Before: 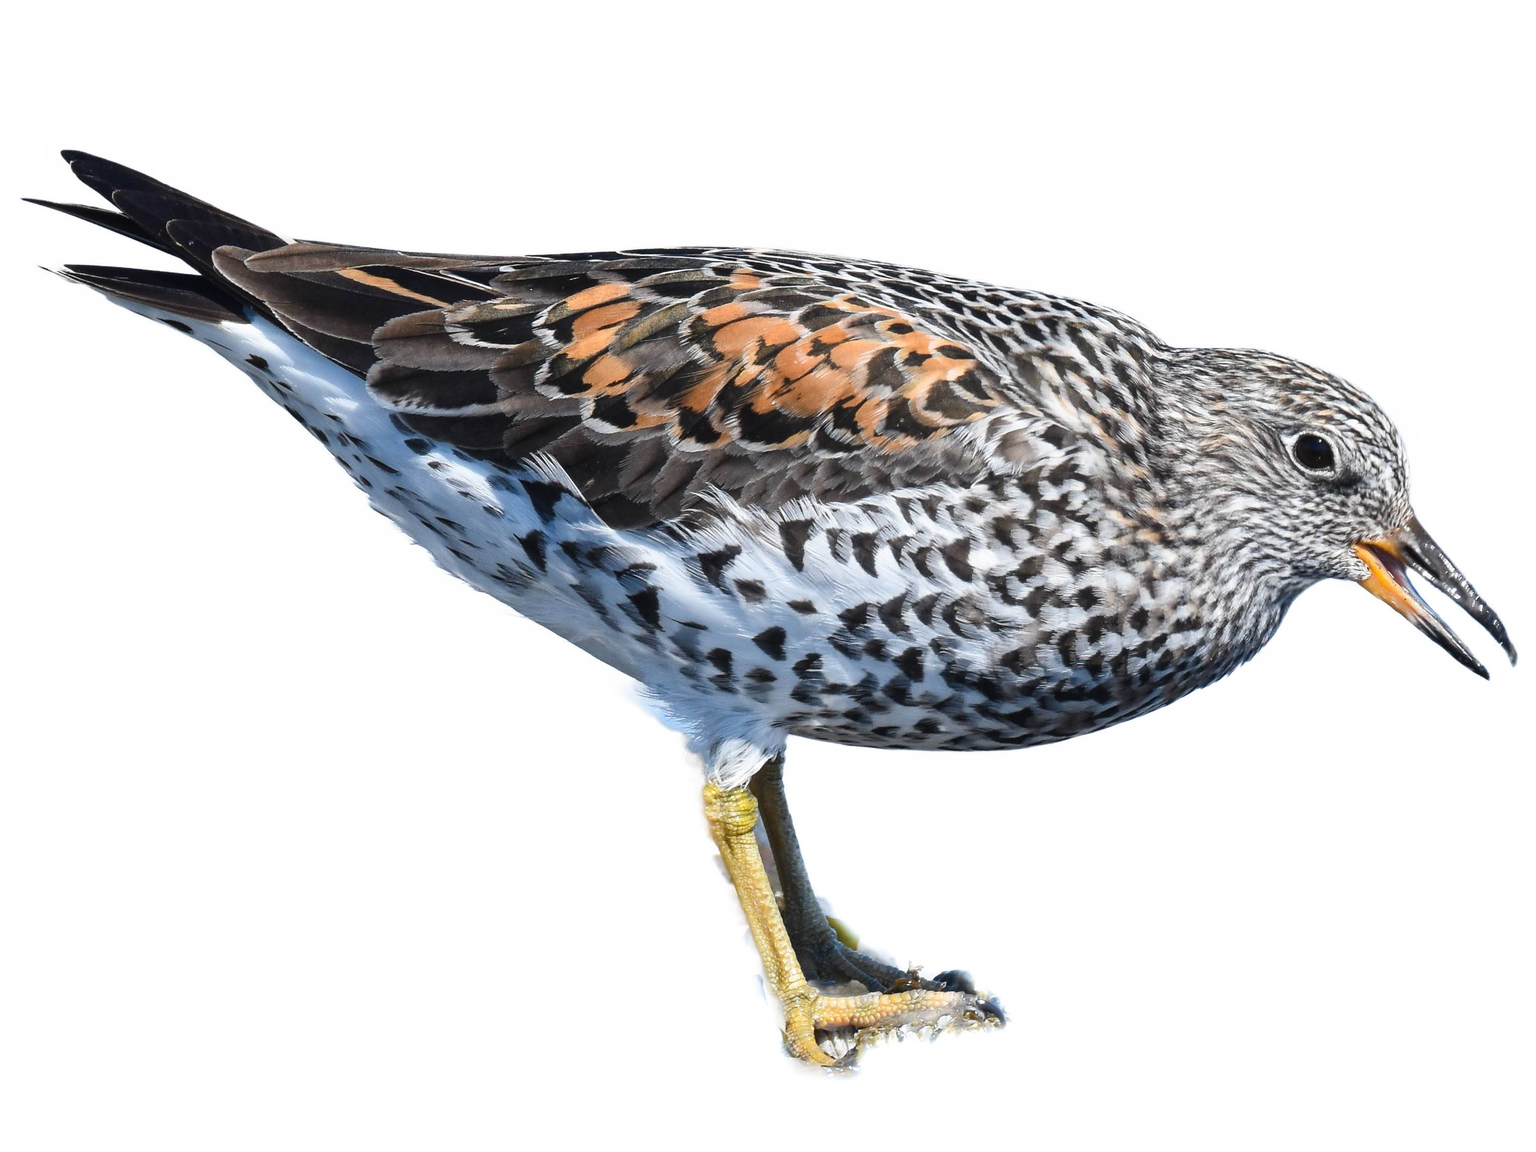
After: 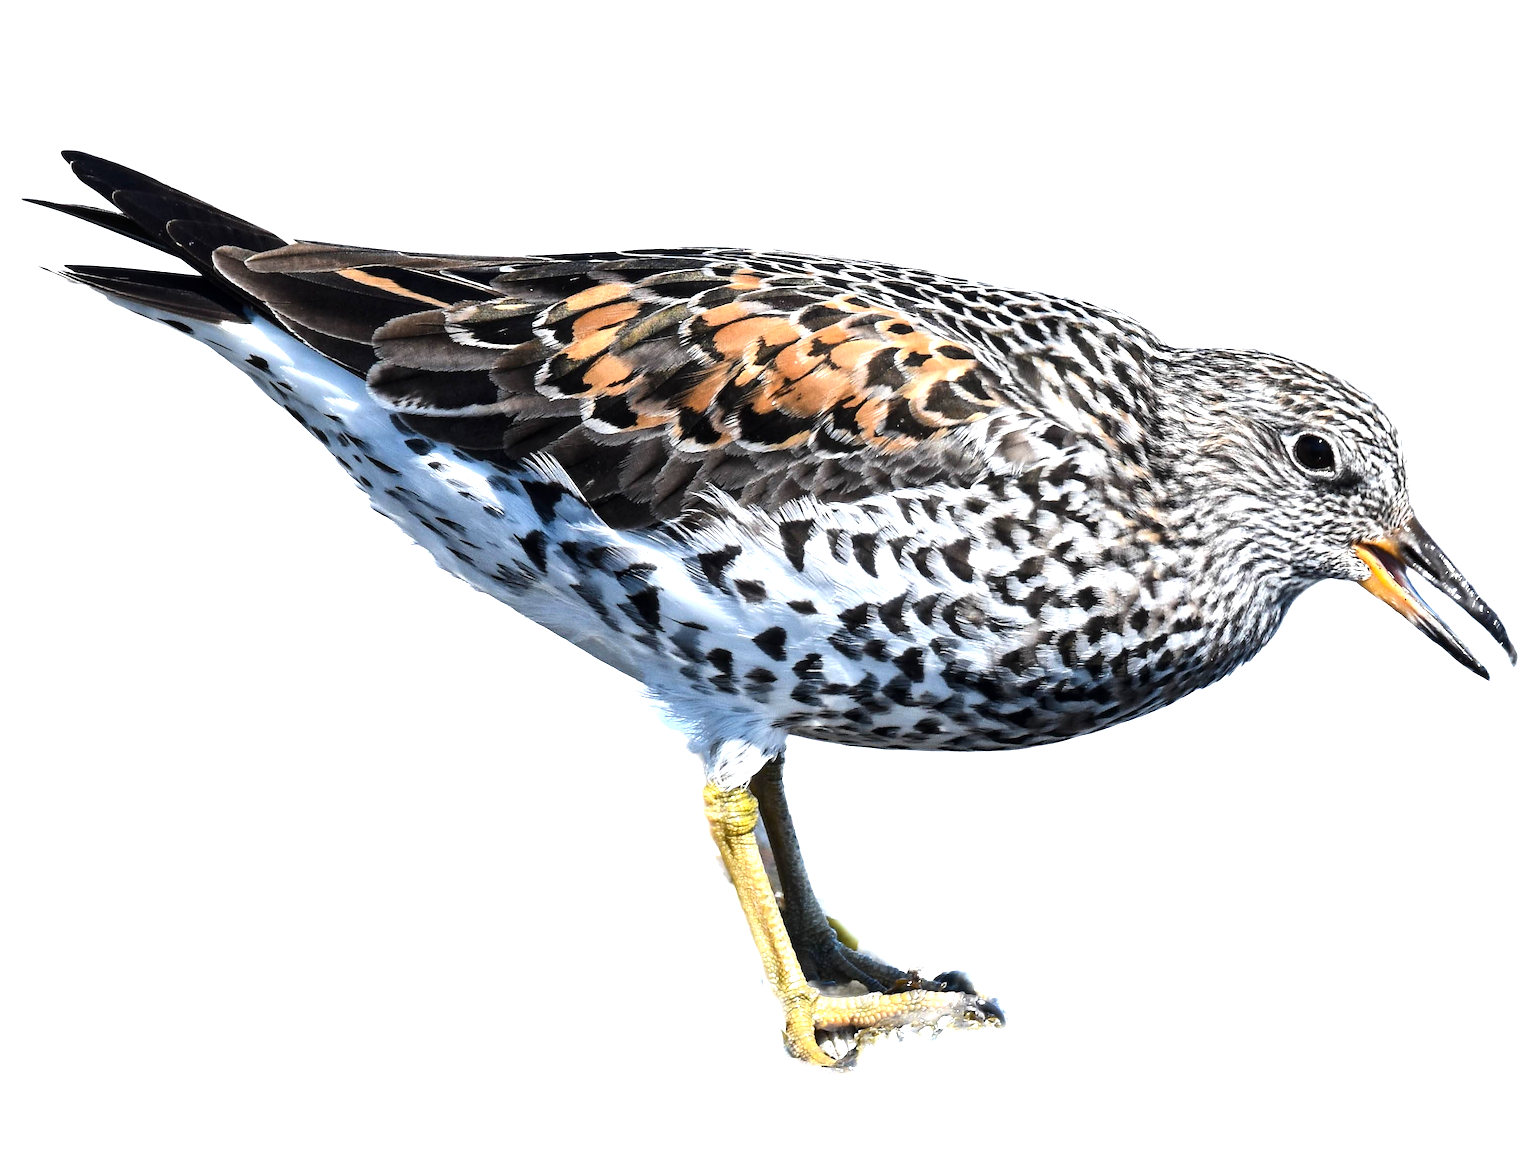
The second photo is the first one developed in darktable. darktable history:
local contrast: mode bilateral grid, contrast 25, coarseness 50, detail 123%, midtone range 0.2
tone equalizer: -8 EV -0.75 EV, -7 EV -0.7 EV, -6 EV -0.6 EV, -5 EV -0.4 EV, -3 EV 0.4 EV, -2 EV 0.6 EV, -1 EV 0.7 EV, +0 EV 0.75 EV, edges refinement/feathering 500, mask exposure compensation -1.57 EV, preserve details no
